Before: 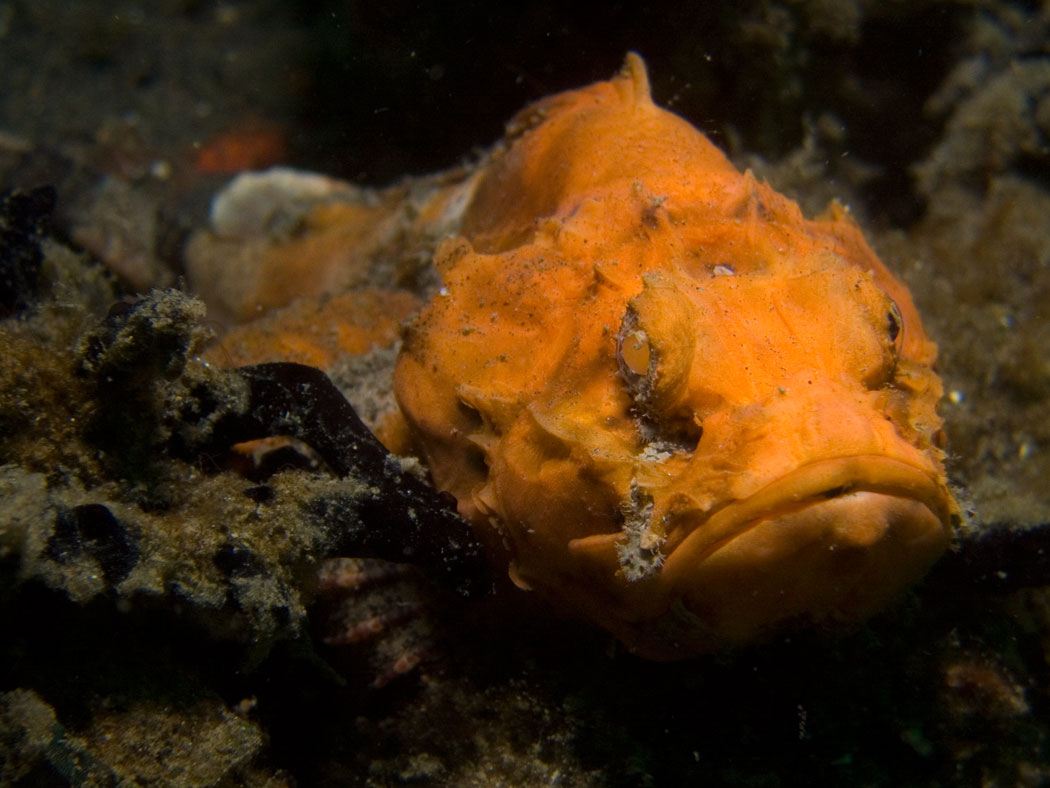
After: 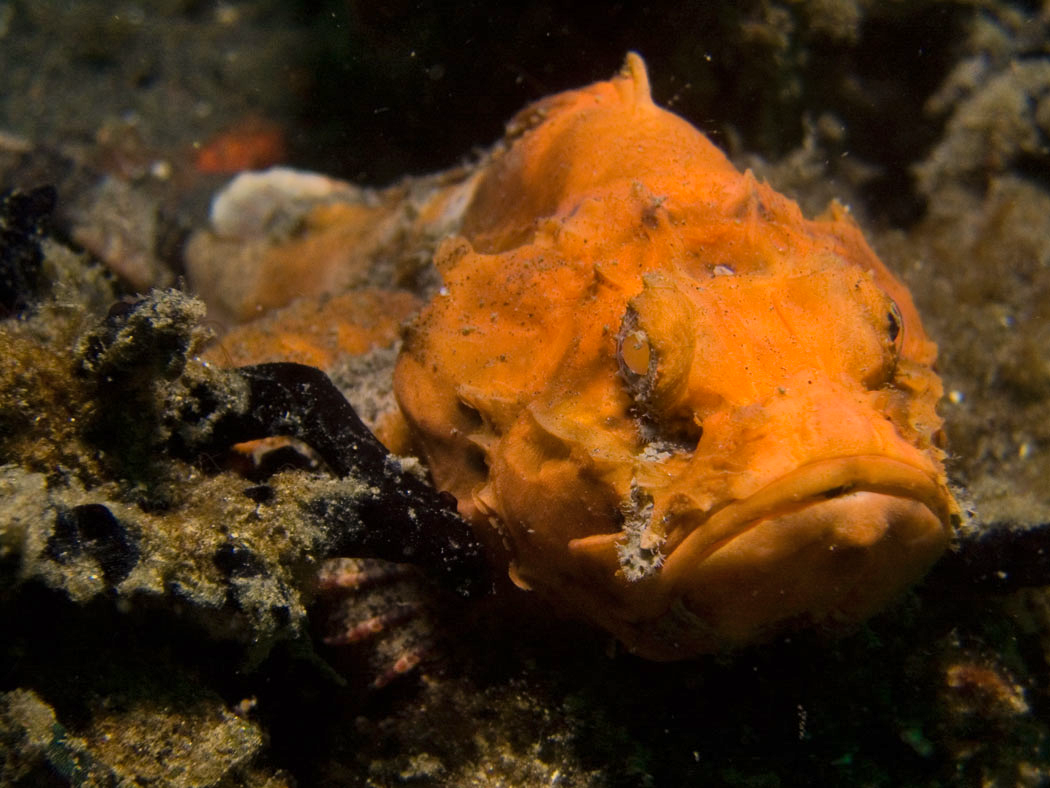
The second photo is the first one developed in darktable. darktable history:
color correction: highlights a* 6.88, highlights b* 4.22
shadows and highlights: soften with gaussian
